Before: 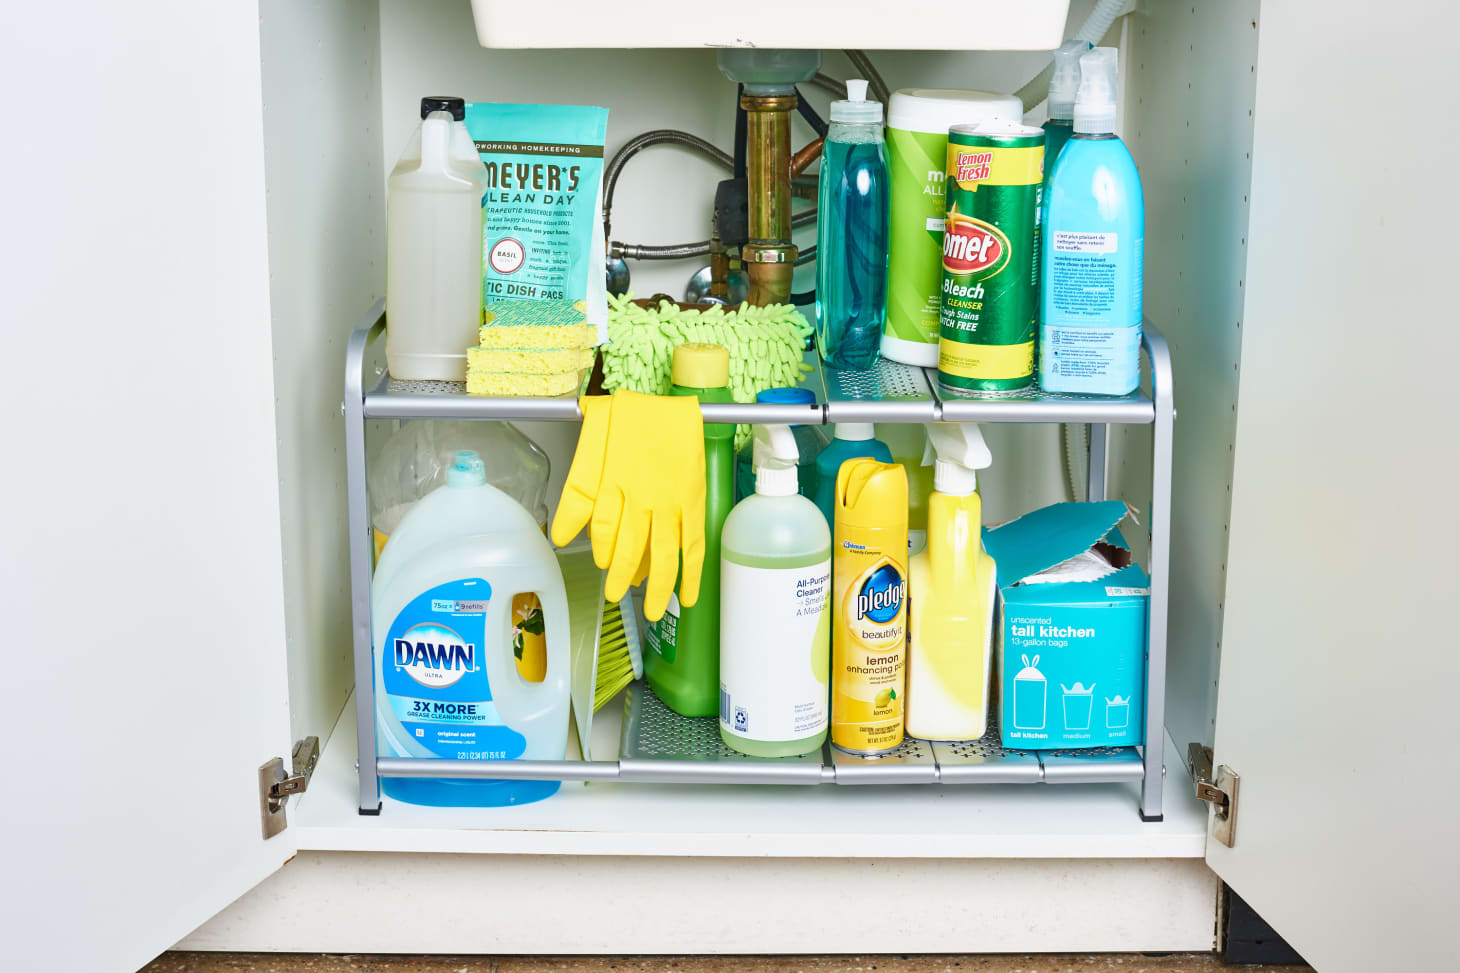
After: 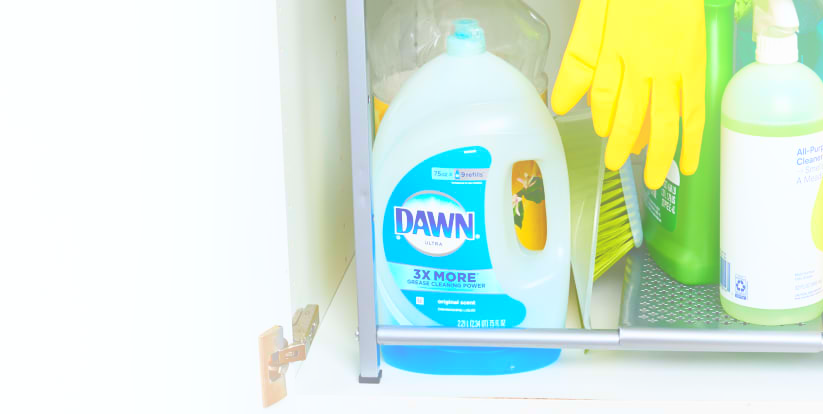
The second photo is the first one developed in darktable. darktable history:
crop: top 44.483%, right 43.593%, bottom 12.892%
color zones: curves: ch0 [(0.068, 0.464) (0.25, 0.5) (0.48, 0.508) (0.75, 0.536) (0.886, 0.476) (0.967, 0.456)]; ch1 [(0.066, 0.456) (0.25, 0.5) (0.616, 0.508) (0.746, 0.56) (0.934, 0.444)]
bloom: on, module defaults
contrast brightness saturation: contrast 0.19, brightness -0.24, saturation 0.11
